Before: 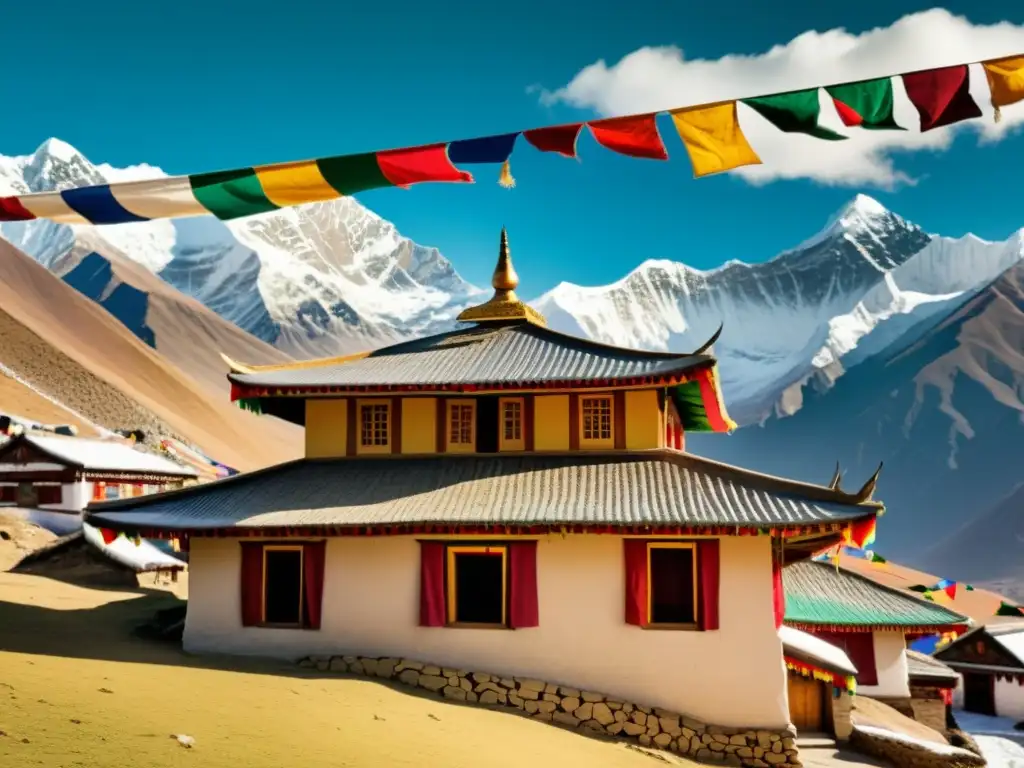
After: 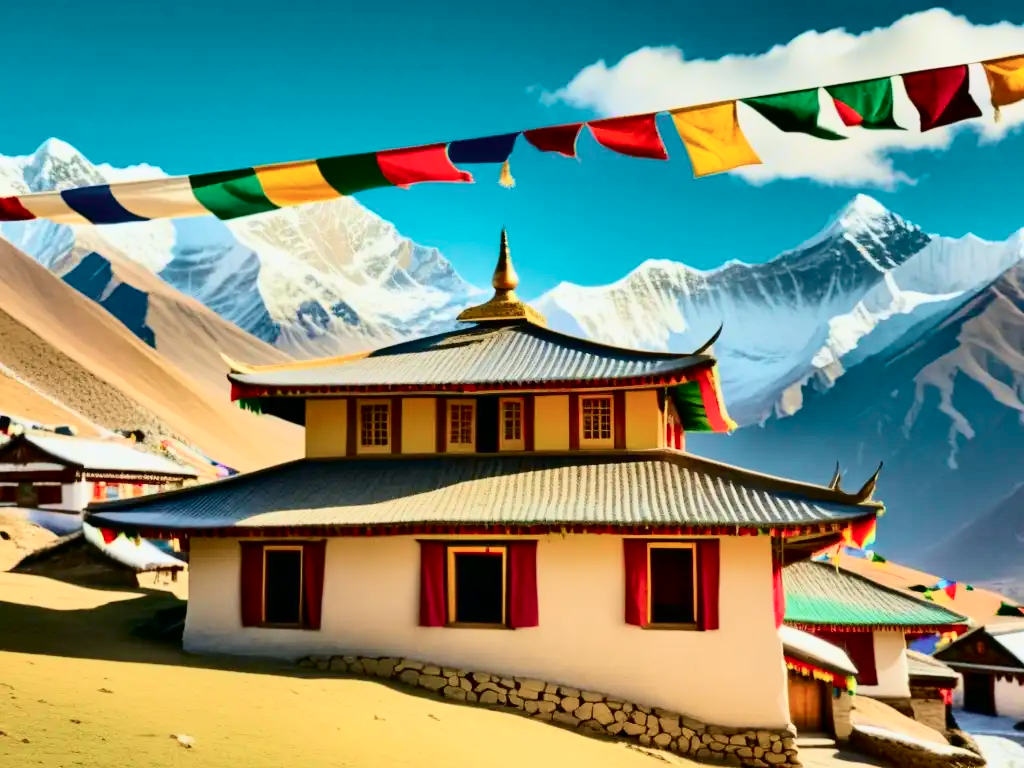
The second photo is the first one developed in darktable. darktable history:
tone curve: curves: ch0 [(0, 0) (0.114, 0.083) (0.291, 0.3) (0.447, 0.535) (0.602, 0.712) (0.772, 0.864) (0.999, 0.978)]; ch1 [(0, 0) (0.389, 0.352) (0.458, 0.433) (0.486, 0.474) (0.509, 0.505) (0.535, 0.541) (0.555, 0.557) (0.677, 0.724) (1, 1)]; ch2 [(0, 0) (0.369, 0.388) (0.449, 0.431) (0.501, 0.5) (0.528, 0.552) (0.561, 0.596) (0.697, 0.721) (1, 1)], color space Lab, independent channels, preserve colors none
